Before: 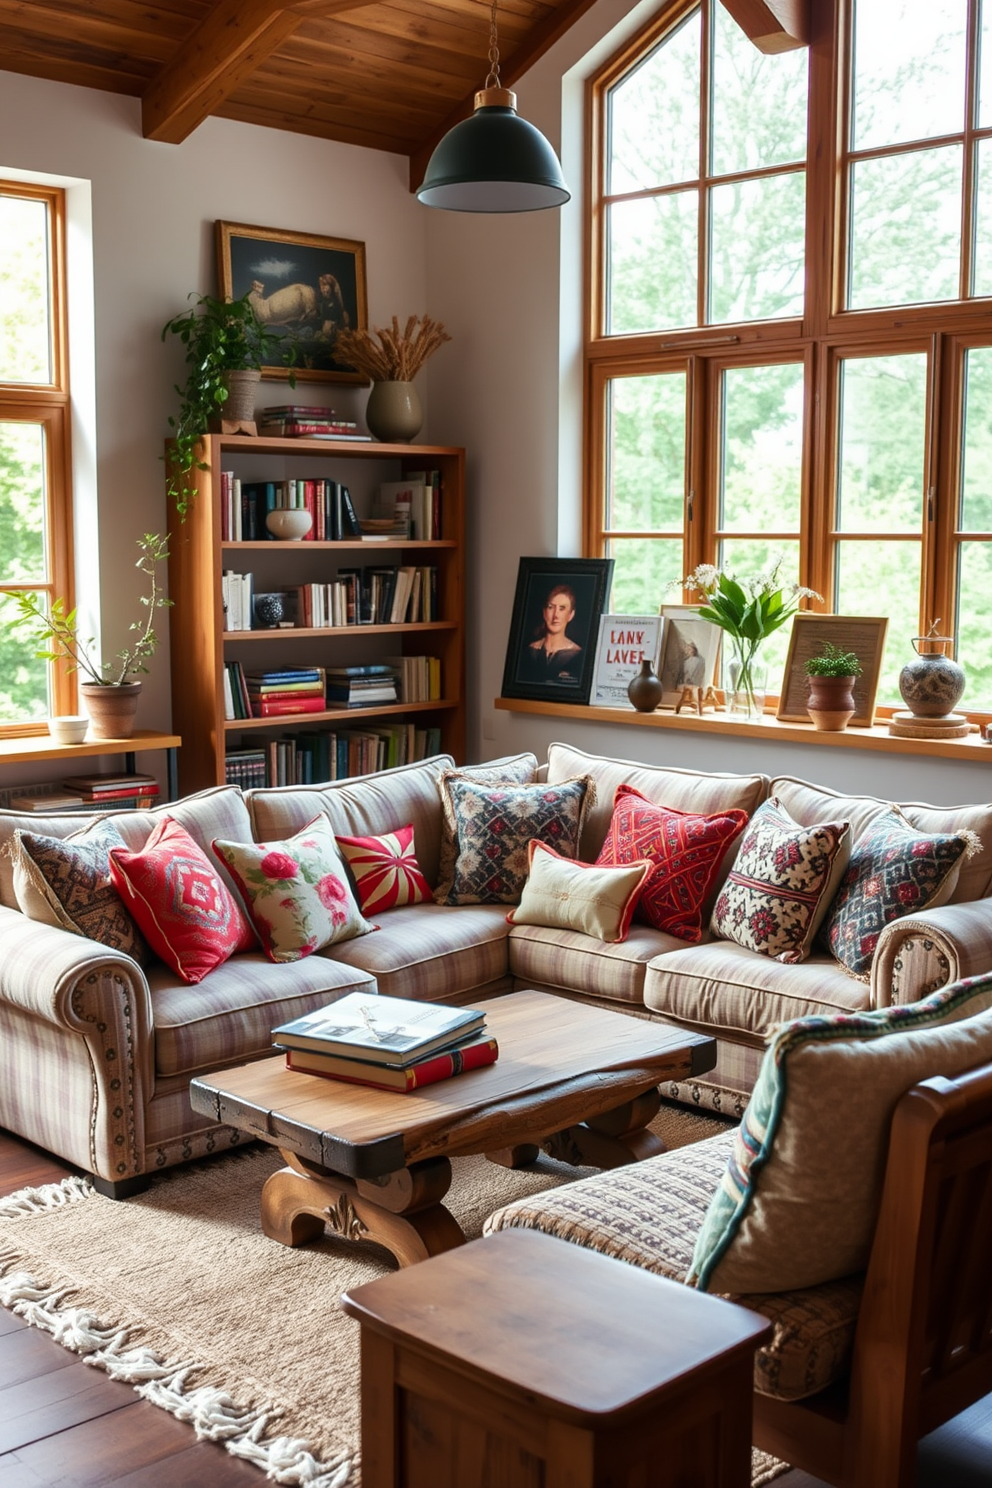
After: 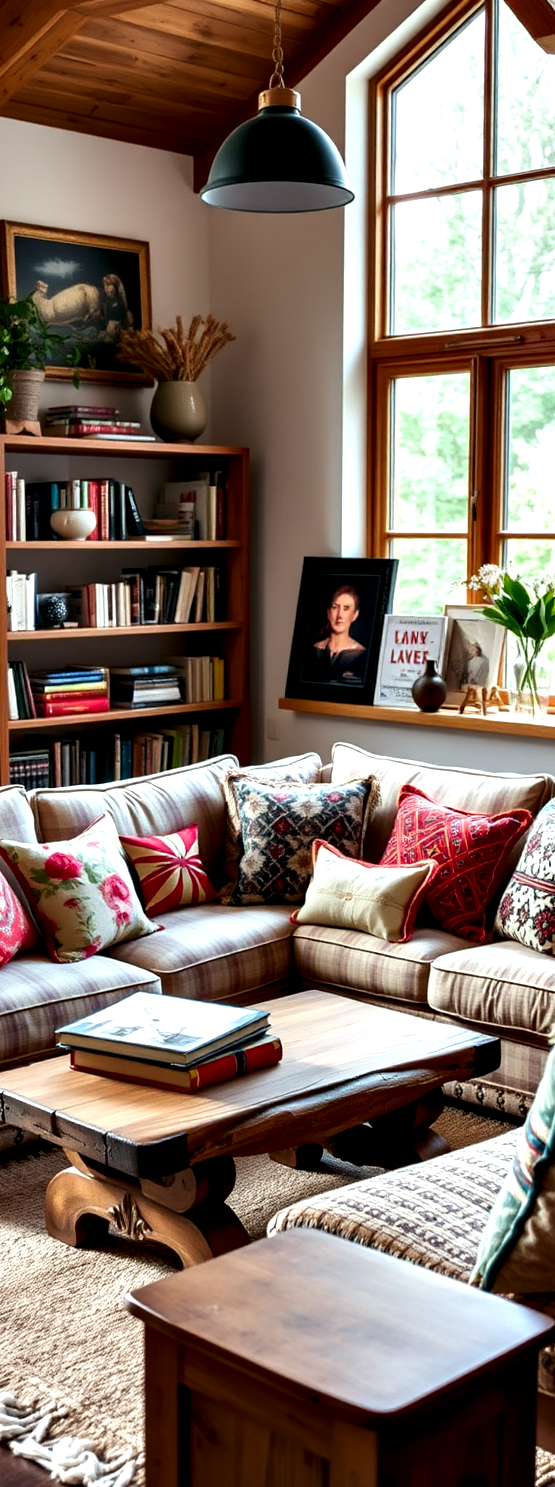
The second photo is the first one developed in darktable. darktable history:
crop: left 21.871%, right 22.097%, bottom 0.007%
contrast equalizer: y [[0.6 ×6], [0.55 ×6], [0 ×6], [0 ×6], [0 ×6]]
